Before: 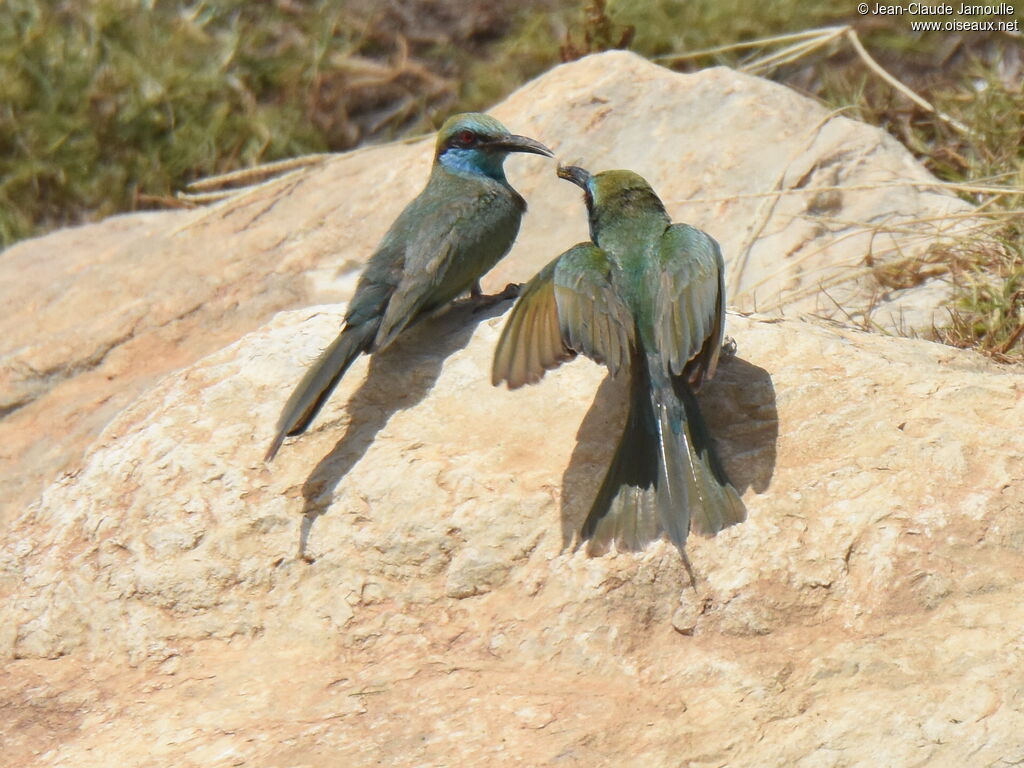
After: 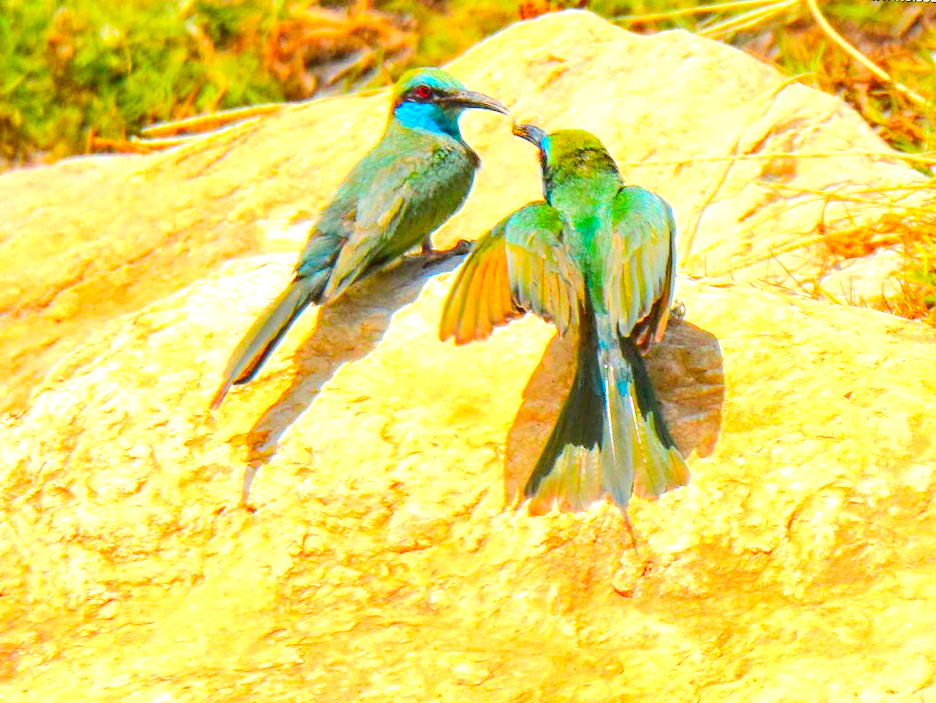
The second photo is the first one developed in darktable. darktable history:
local contrast: highlights 63%, detail 143%, midtone range 0.426
tone equalizer: -7 EV 0.143 EV, -6 EV 0.63 EV, -5 EV 1.12 EV, -4 EV 1.31 EV, -3 EV 1.13 EV, -2 EV 0.6 EV, -1 EV 0.166 EV, edges refinement/feathering 500, mask exposure compensation -1.57 EV, preserve details no
crop and rotate: angle -1.91°, left 3.131%, top 3.891%, right 1.41%, bottom 0.479%
color correction: highlights b* 0.009, saturation 2.99
exposure: black level correction -0.002, exposure 0.535 EV, compensate exposure bias true, compensate highlight preservation false
